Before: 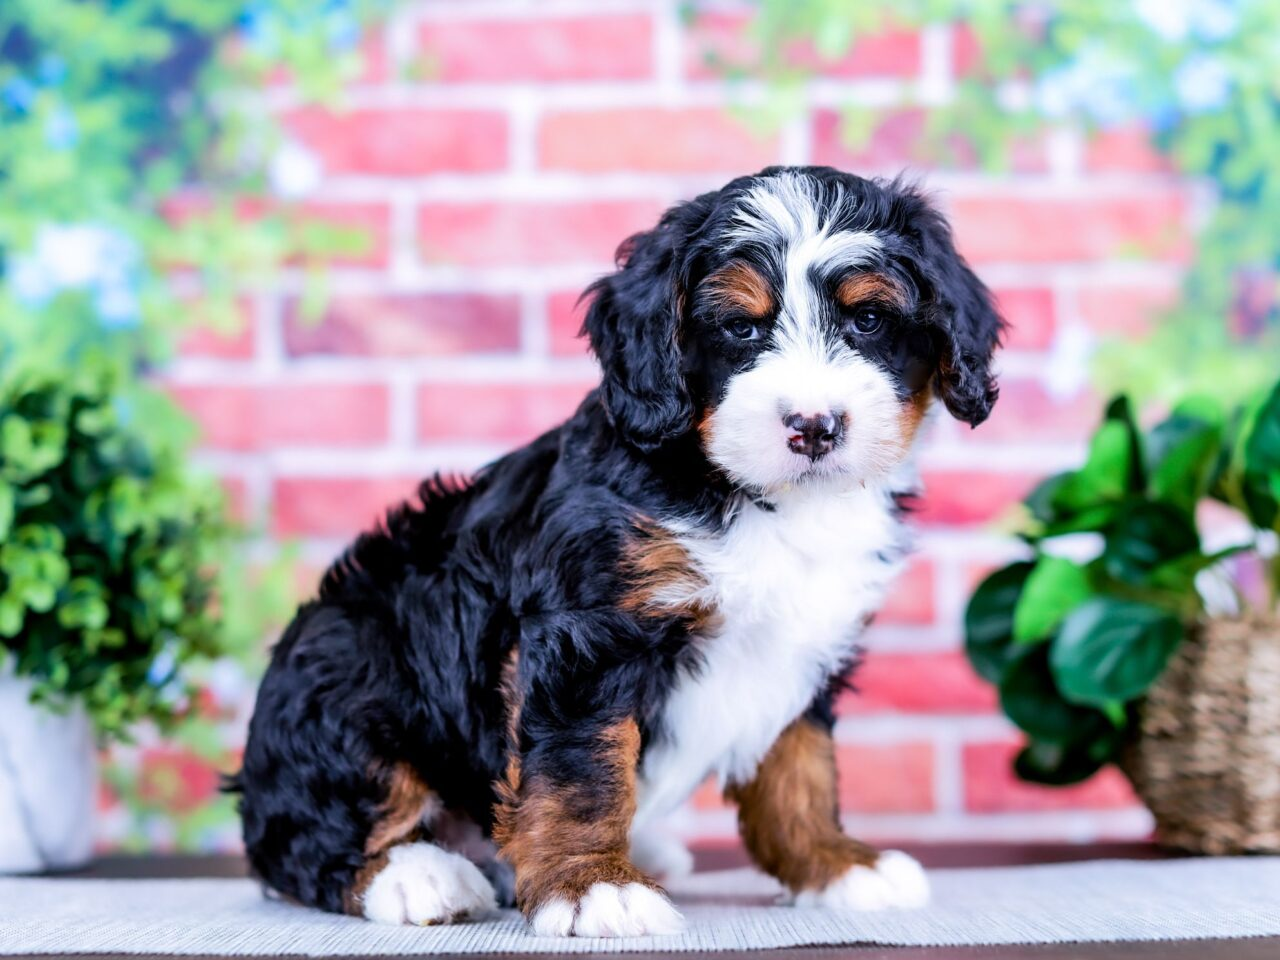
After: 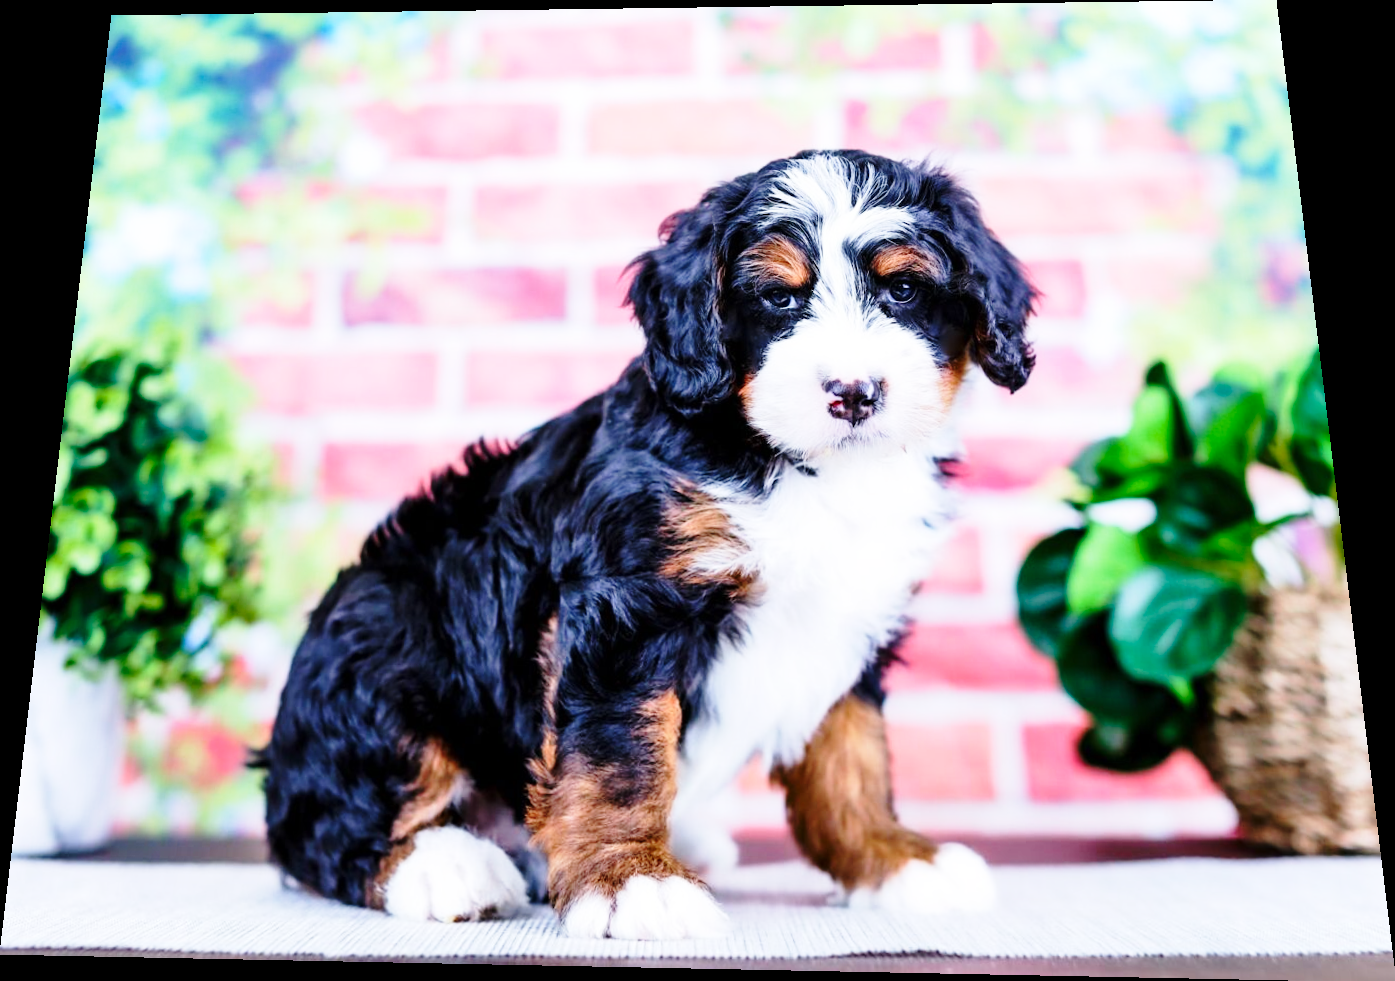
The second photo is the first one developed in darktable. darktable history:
rotate and perspective: rotation 0.128°, lens shift (vertical) -0.181, lens shift (horizontal) -0.044, shear 0.001, automatic cropping off
base curve: curves: ch0 [(0, 0) (0.028, 0.03) (0.121, 0.232) (0.46, 0.748) (0.859, 0.968) (1, 1)], preserve colors none
